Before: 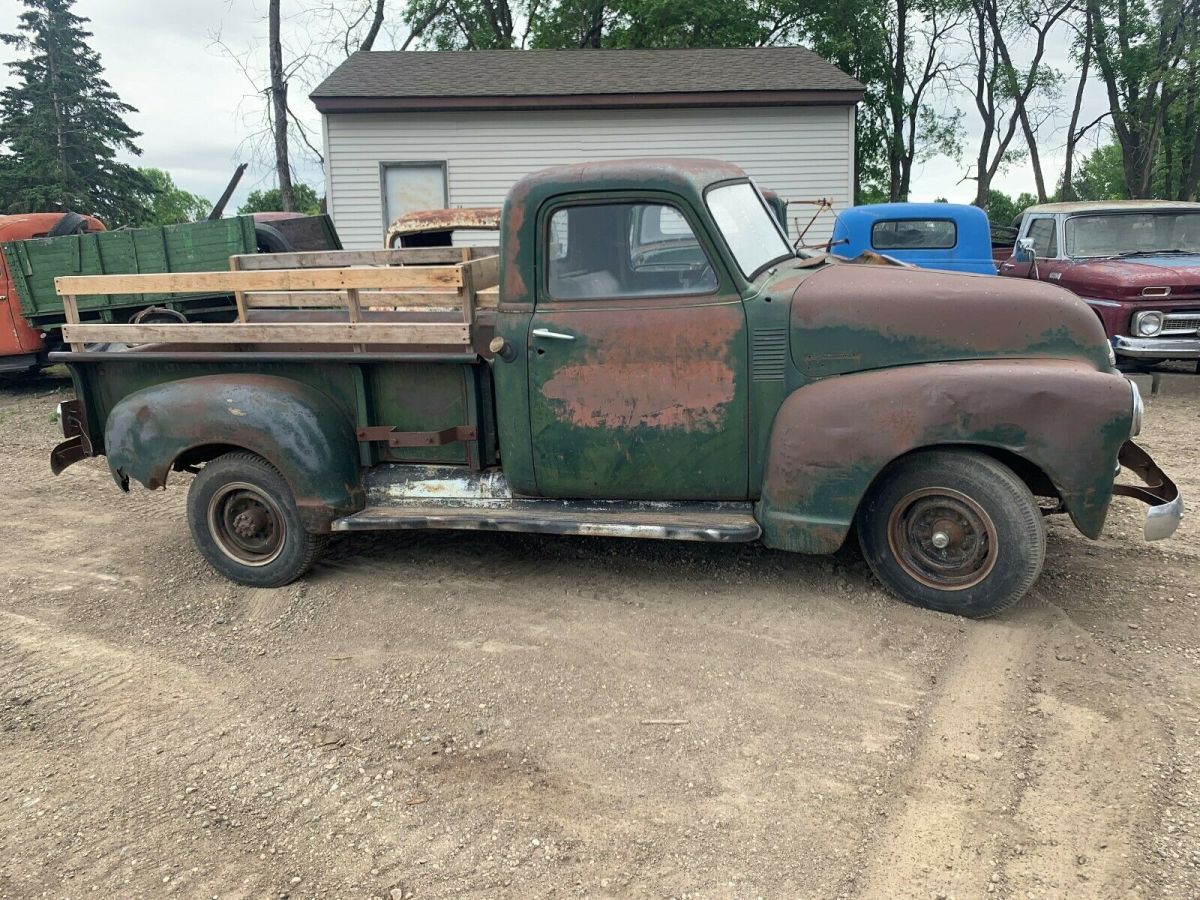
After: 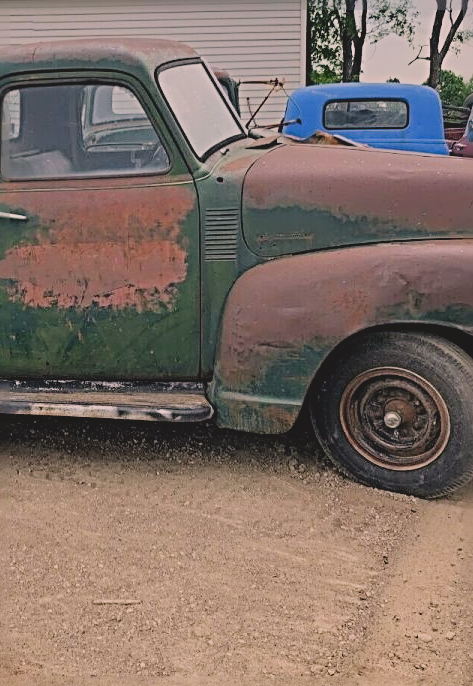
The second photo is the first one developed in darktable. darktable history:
sharpen: radius 3.69, amount 0.928
filmic rgb: black relative exposure -7.32 EV, white relative exposure 5.09 EV, hardness 3.2
color correction: highlights a* 12.23, highlights b* 5.41
contrast brightness saturation: contrast -0.19, saturation 0.19
crop: left 45.721%, top 13.393%, right 14.118%, bottom 10.01%
